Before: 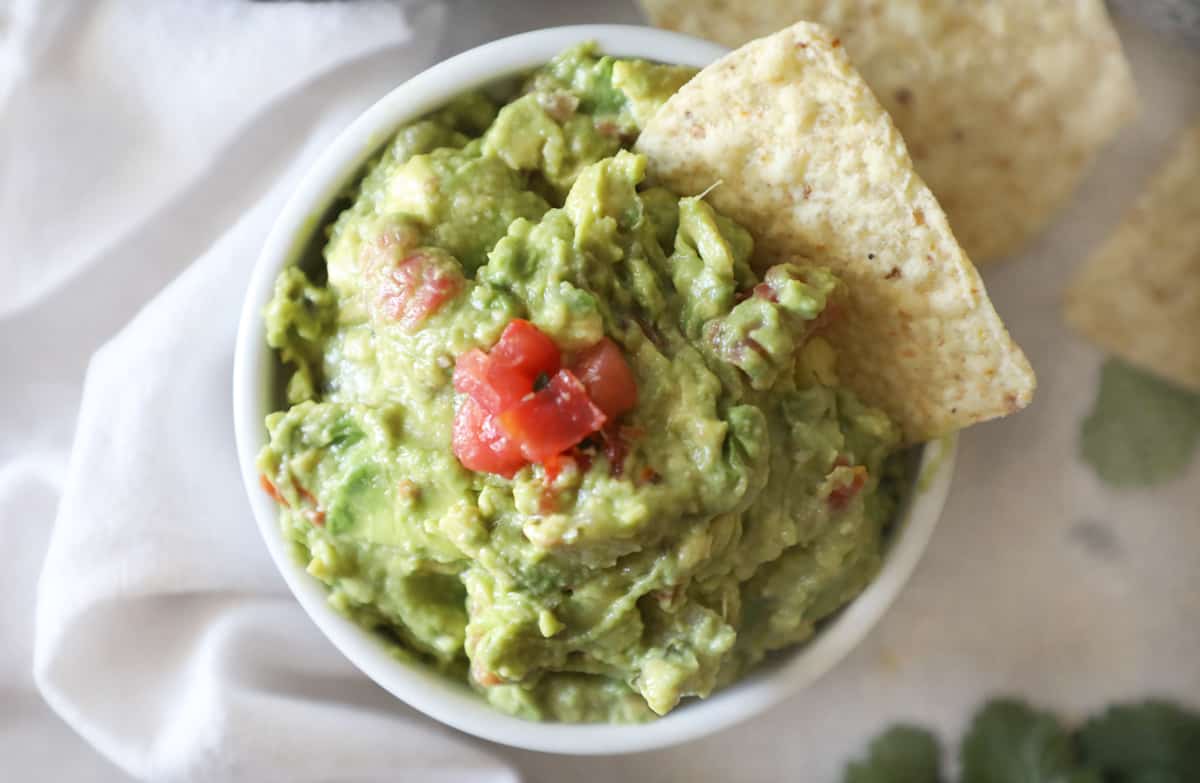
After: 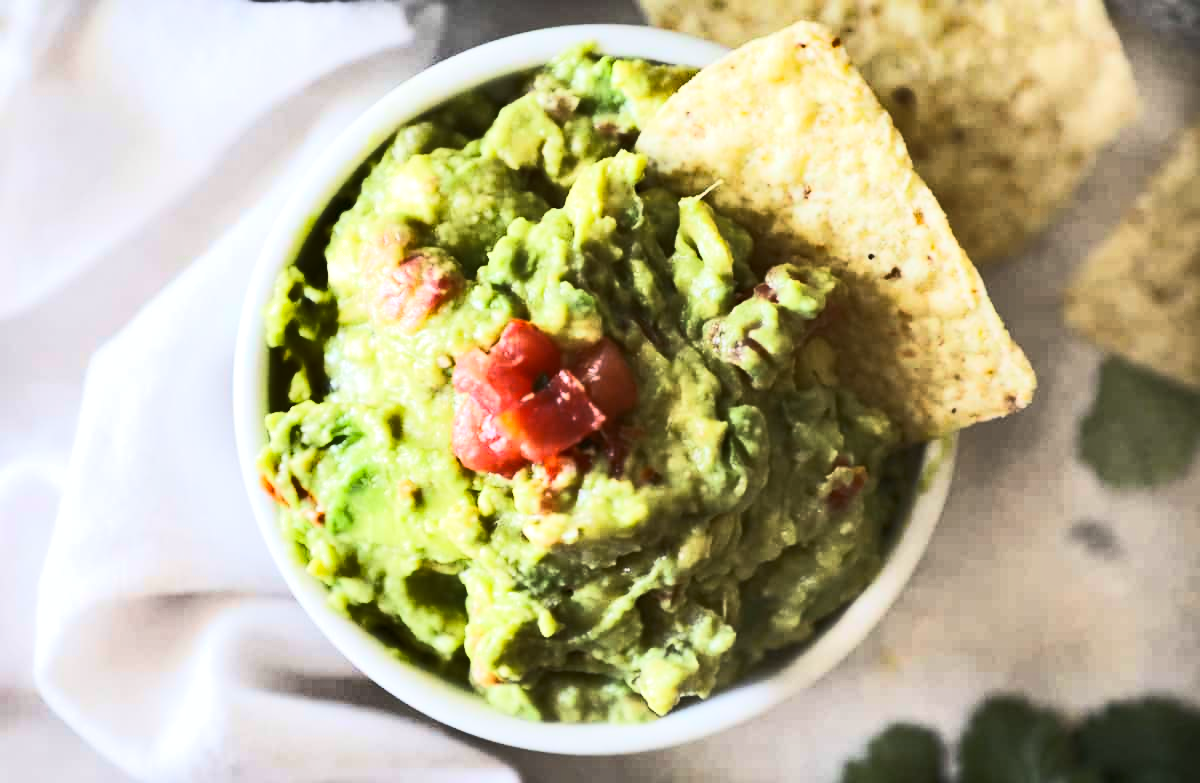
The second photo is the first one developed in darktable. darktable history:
tone curve: curves: ch0 [(0, 0) (0.427, 0.375) (0.616, 0.801) (1, 1)], color space Lab, linked channels, preserve colors none
haze removal: strength 0.242, distance 0.249, compatibility mode true, adaptive false
shadows and highlights: shadows 12.3, white point adjustment 1.32, soften with gaussian
